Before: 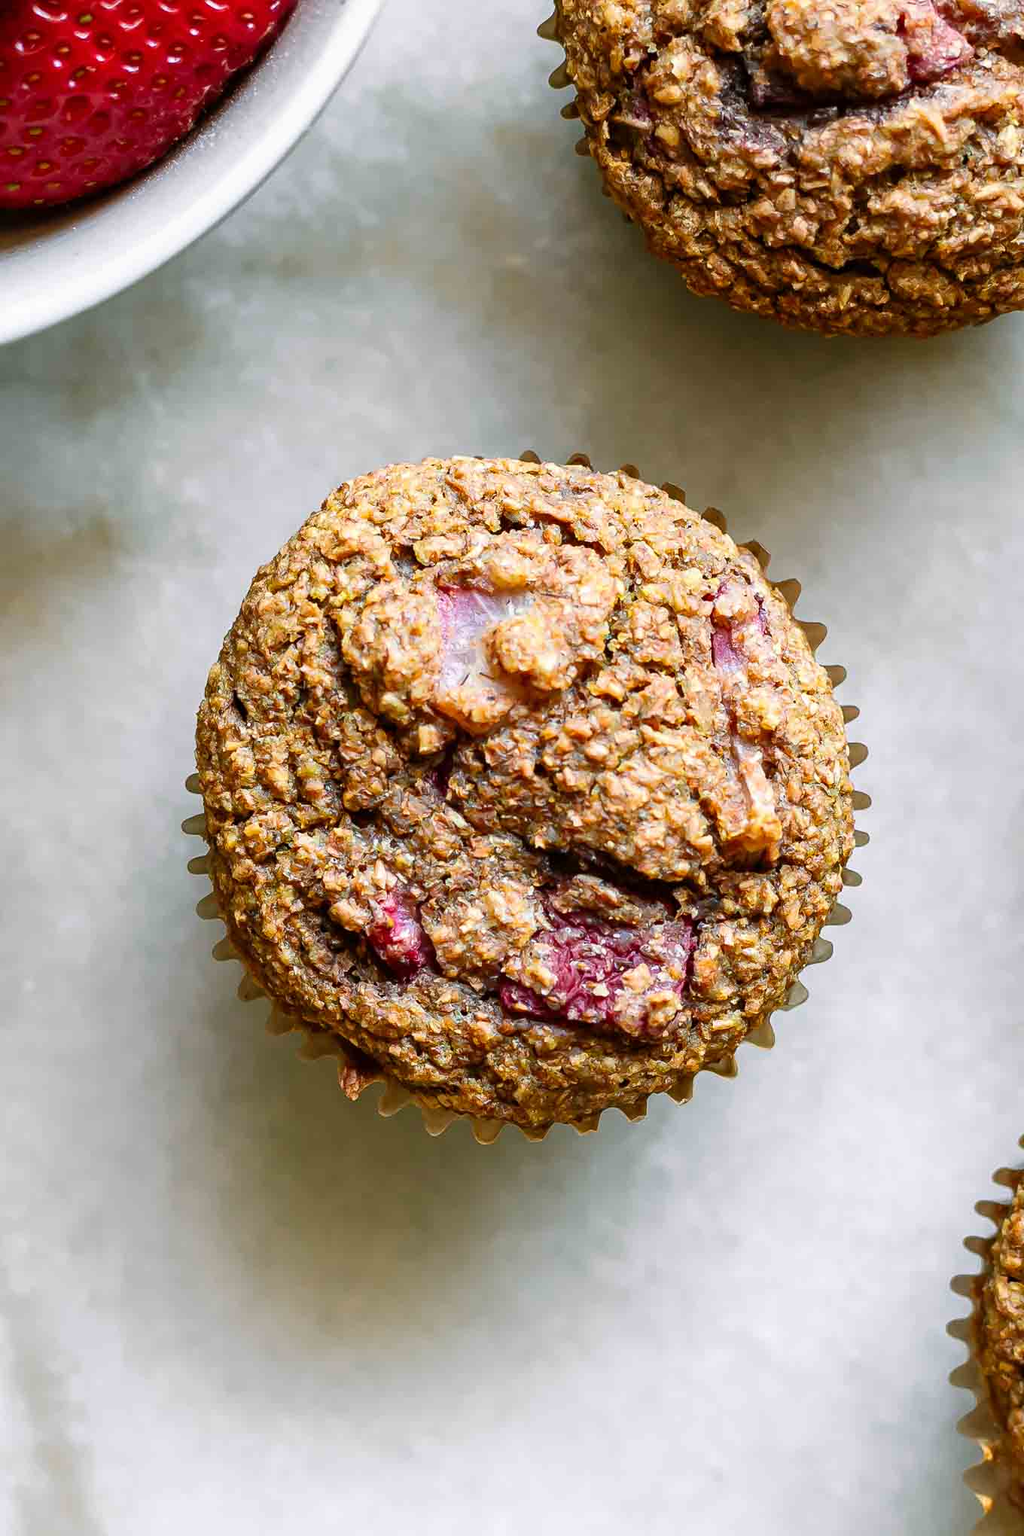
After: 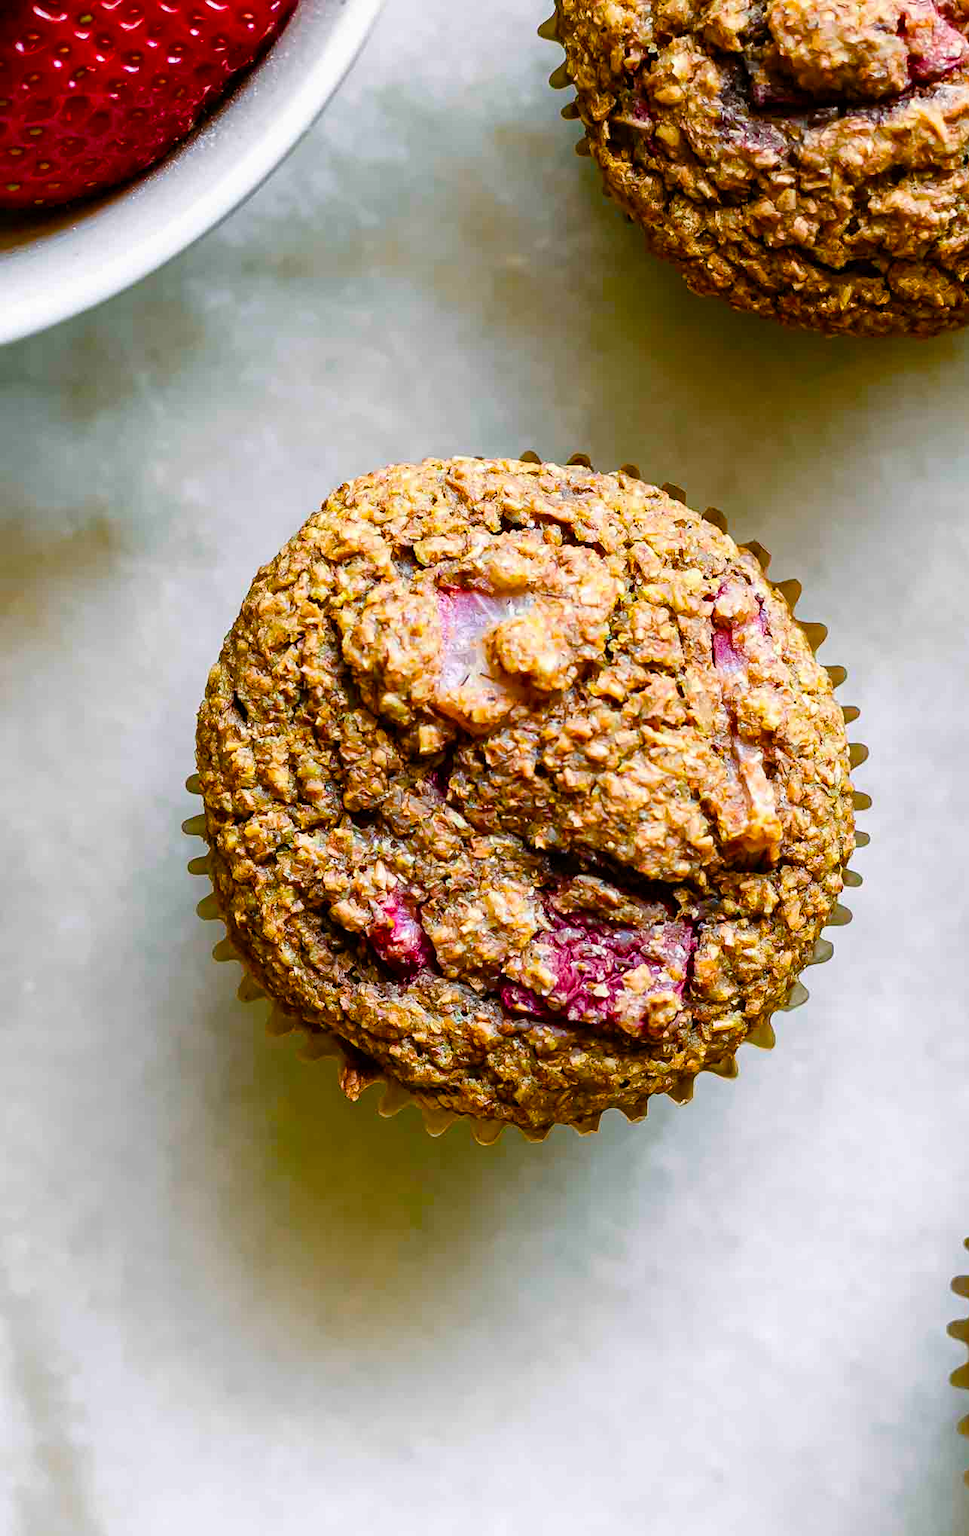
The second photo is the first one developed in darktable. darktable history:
color balance rgb: shadows lift › luminance -9.57%, power › hue 311.46°, perceptual saturation grading › global saturation 34.567%, perceptual saturation grading › highlights -25.432%, perceptual saturation grading › shadows 49.542%, global vibrance 20%
crop and rotate: left 0%, right 5.338%
